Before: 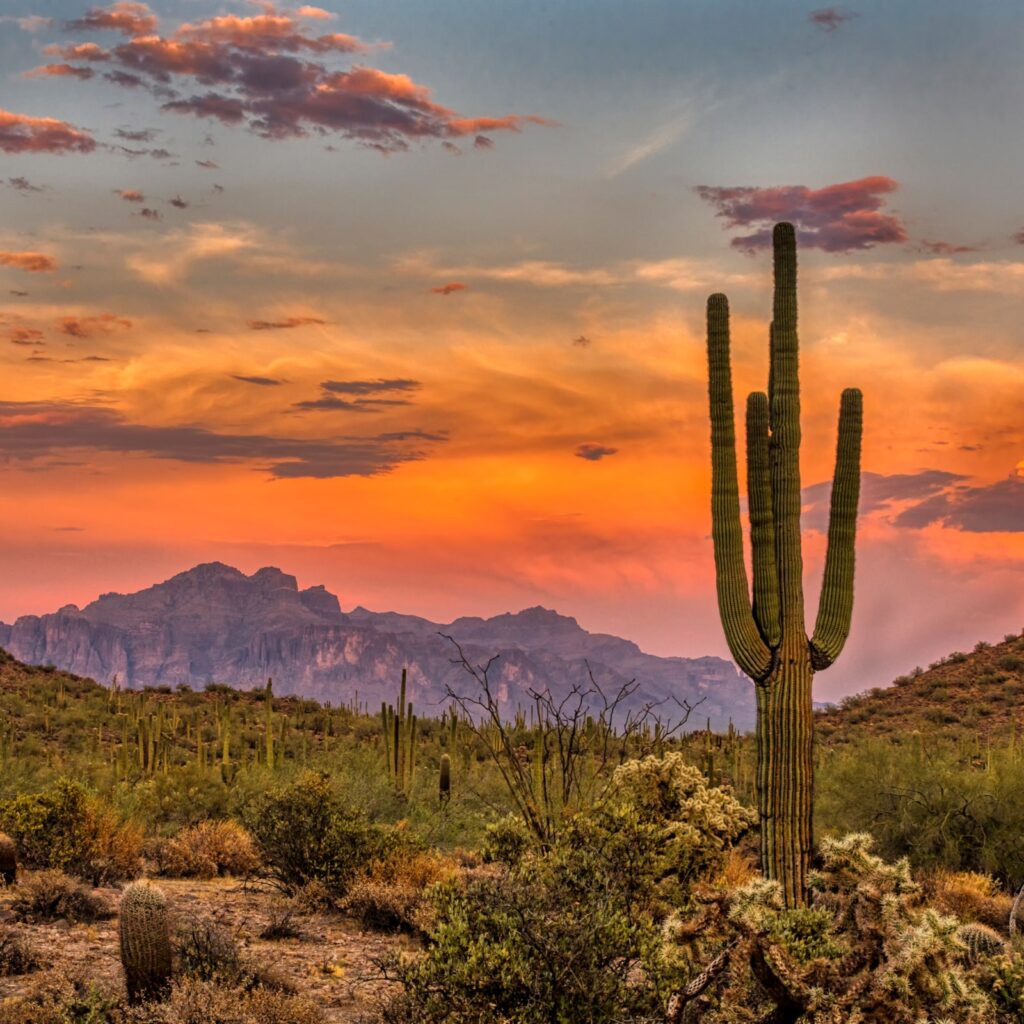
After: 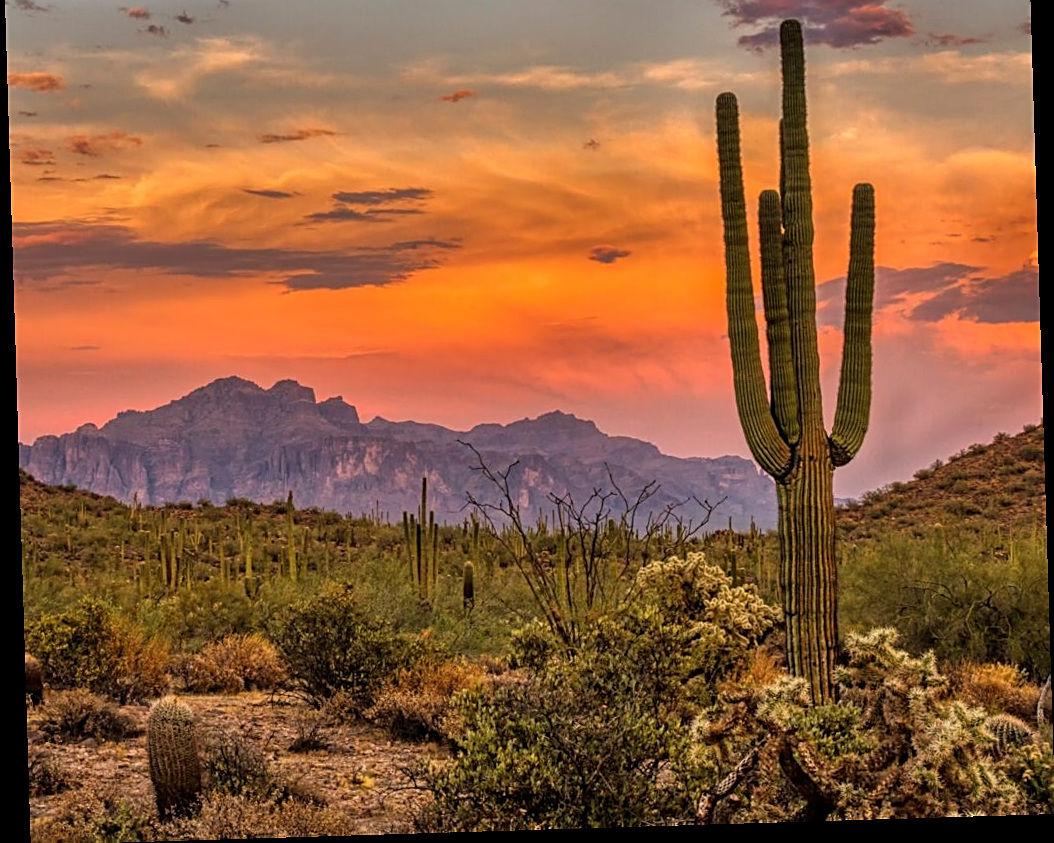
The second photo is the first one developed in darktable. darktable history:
crop and rotate: top 19.998%
rotate and perspective: rotation -1.75°, automatic cropping off
sharpen: amount 0.55
